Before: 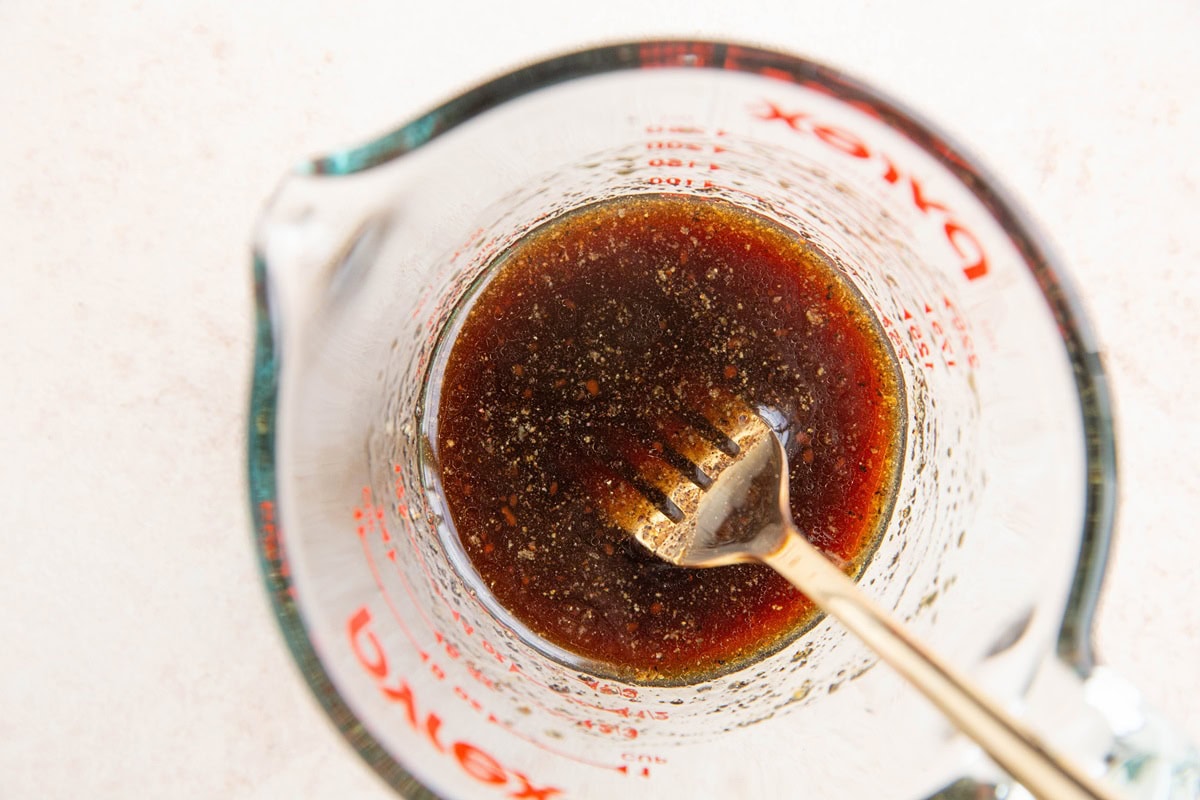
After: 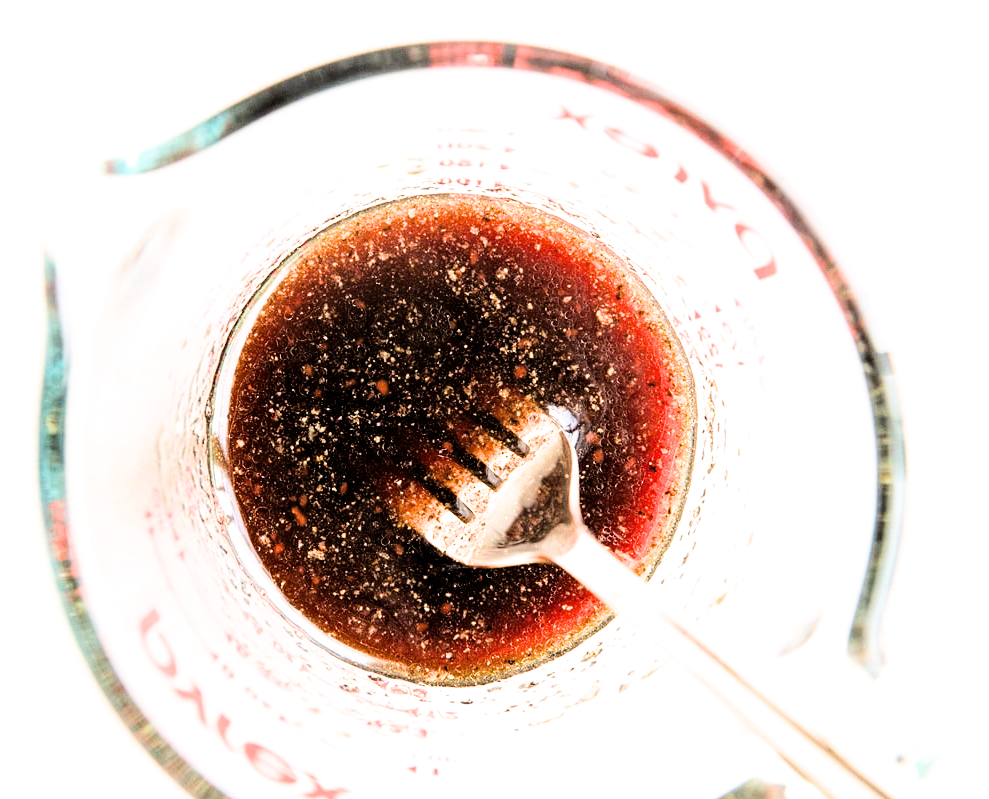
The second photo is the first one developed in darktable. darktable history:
filmic rgb: black relative exposure -5.09 EV, white relative exposure 3.54 EV, threshold 5.98 EV, hardness 3.19, contrast 1.408, highlights saturation mix -30.12%, enable highlight reconstruction true
exposure: black level correction 0.001, exposure 0.958 EV, compensate highlight preservation false
crop: left 17.521%, bottom 0.022%
tone equalizer: -8 EV -0.784 EV, -7 EV -0.666 EV, -6 EV -0.572 EV, -5 EV -0.374 EV, -3 EV 0.399 EV, -2 EV 0.6 EV, -1 EV 0.679 EV, +0 EV 0.748 EV, edges refinement/feathering 500, mask exposure compensation -1.57 EV, preserve details no
